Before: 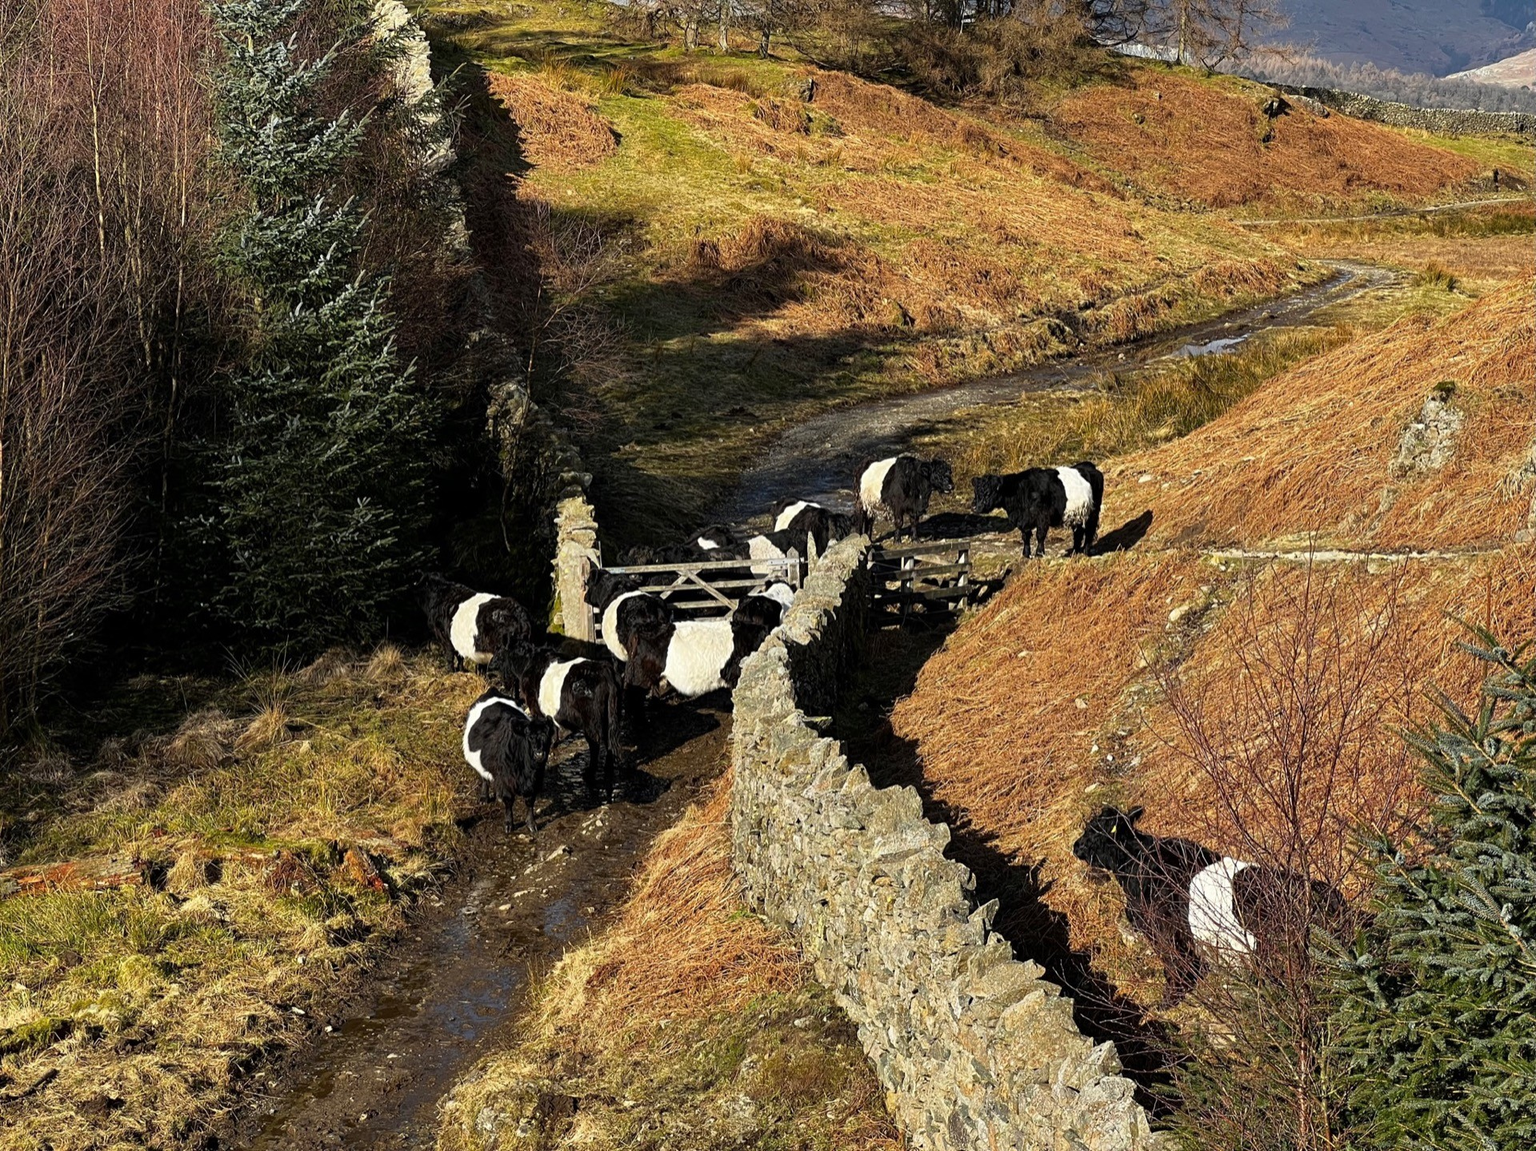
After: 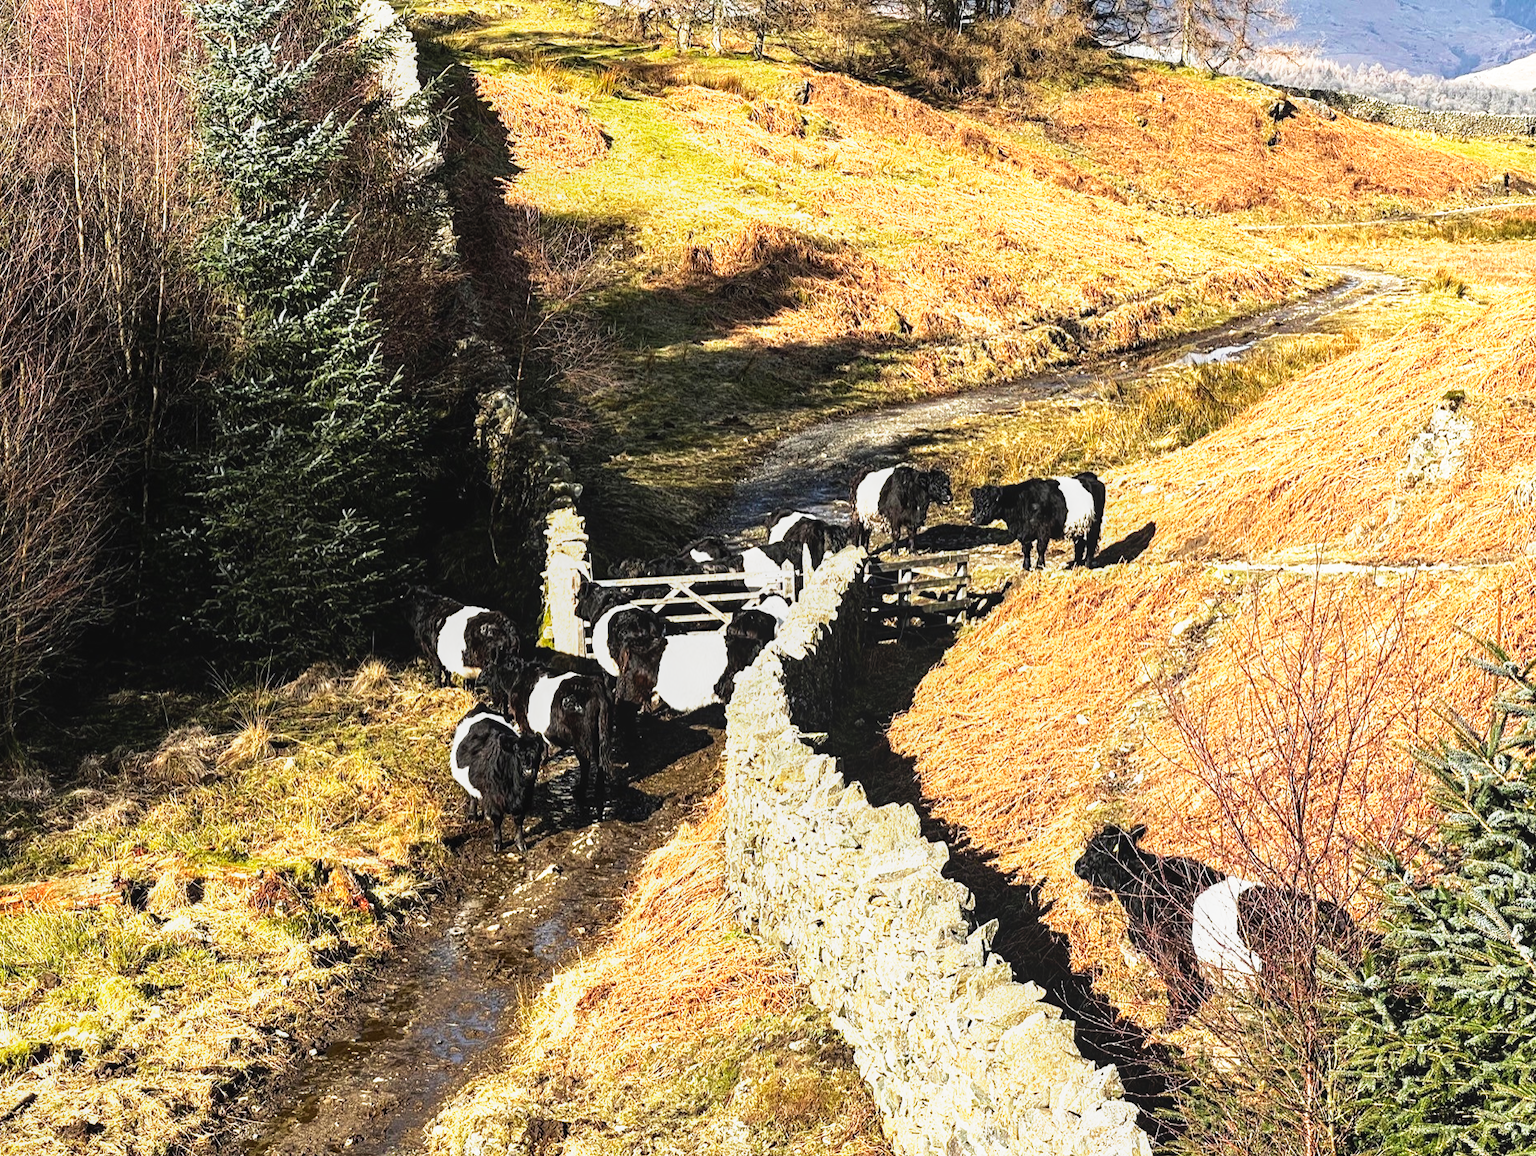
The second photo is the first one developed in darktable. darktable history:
base curve: curves: ch0 [(0, 0) (0.495, 0.917) (1, 1)], preserve colors none
tone equalizer: -8 EV -0.782 EV, -7 EV -0.693 EV, -6 EV -0.586 EV, -5 EV -0.404 EV, -3 EV 0.402 EV, -2 EV 0.6 EV, -1 EV 0.679 EV, +0 EV 0.751 EV, mask exposure compensation -0.503 EV
crop and rotate: left 1.497%, right 0.67%, bottom 1.716%
local contrast: detail 109%
